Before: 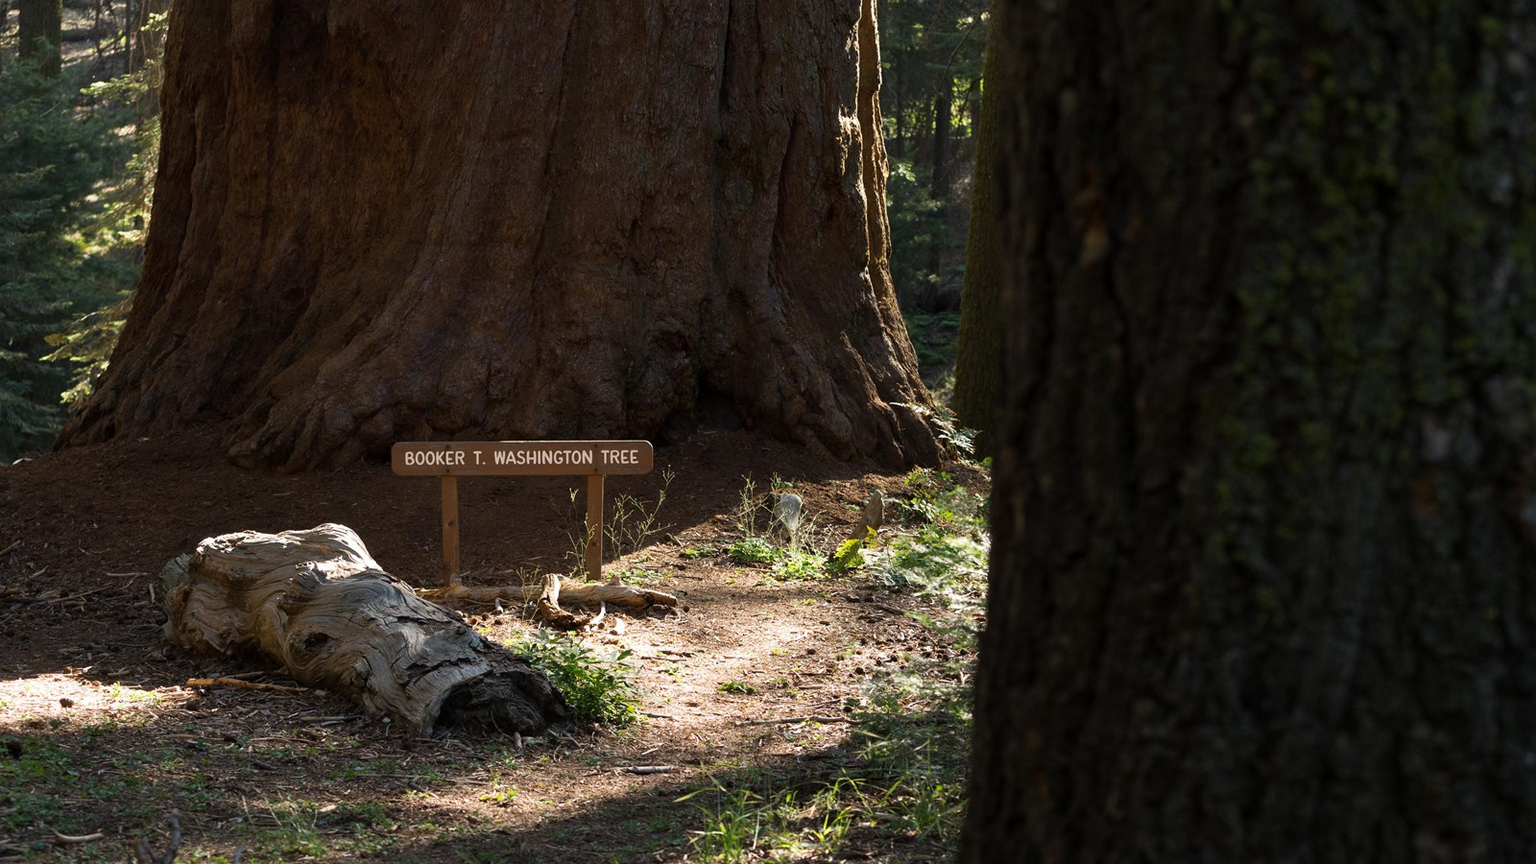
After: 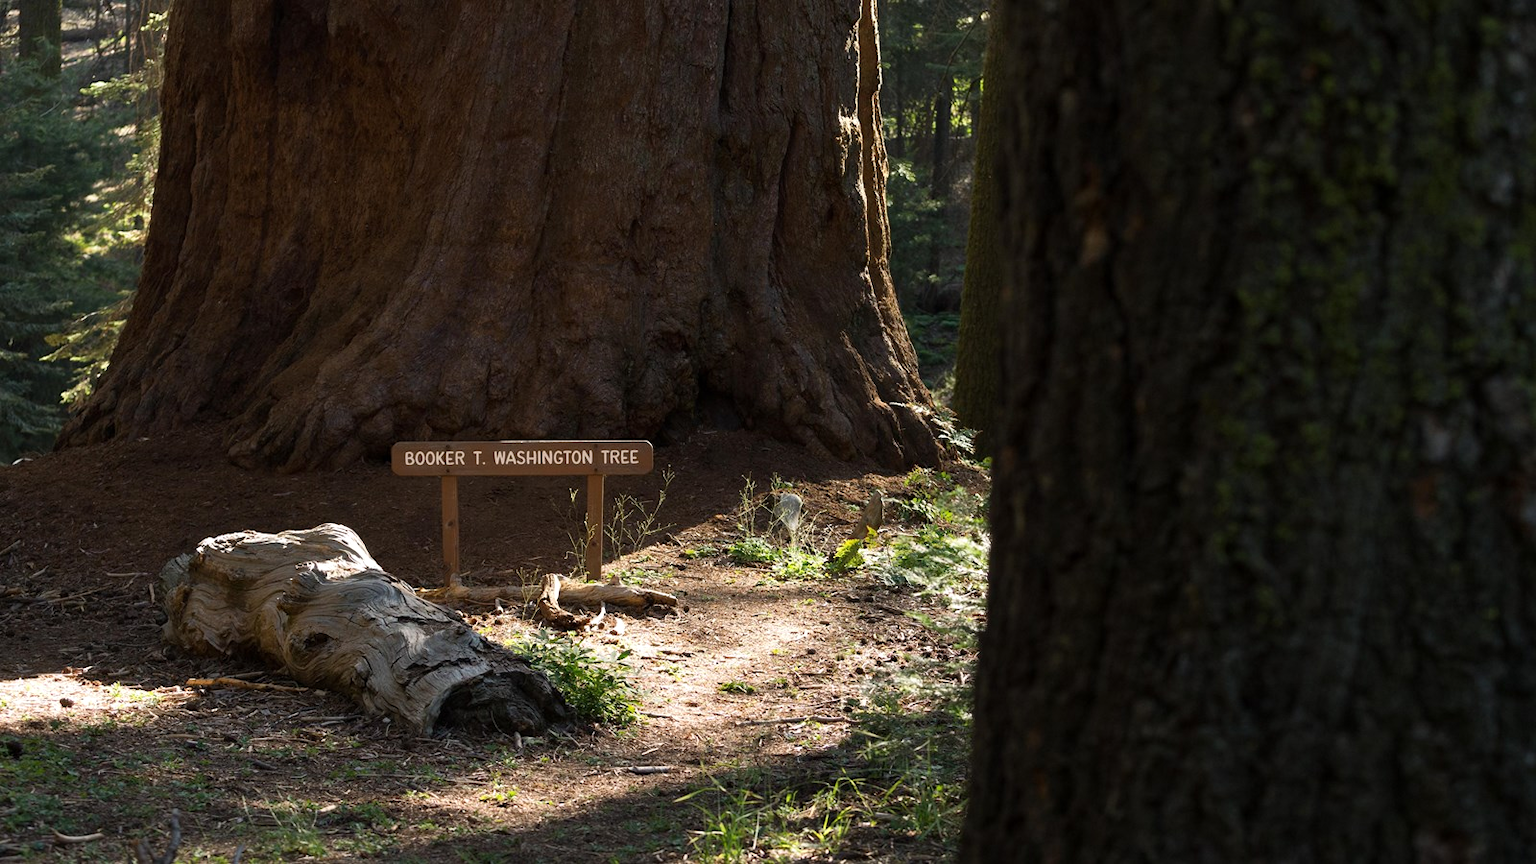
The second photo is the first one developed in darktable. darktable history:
exposure: exposure 0.087 EV, compensate exposure bias true, compensate highlight preservation false
